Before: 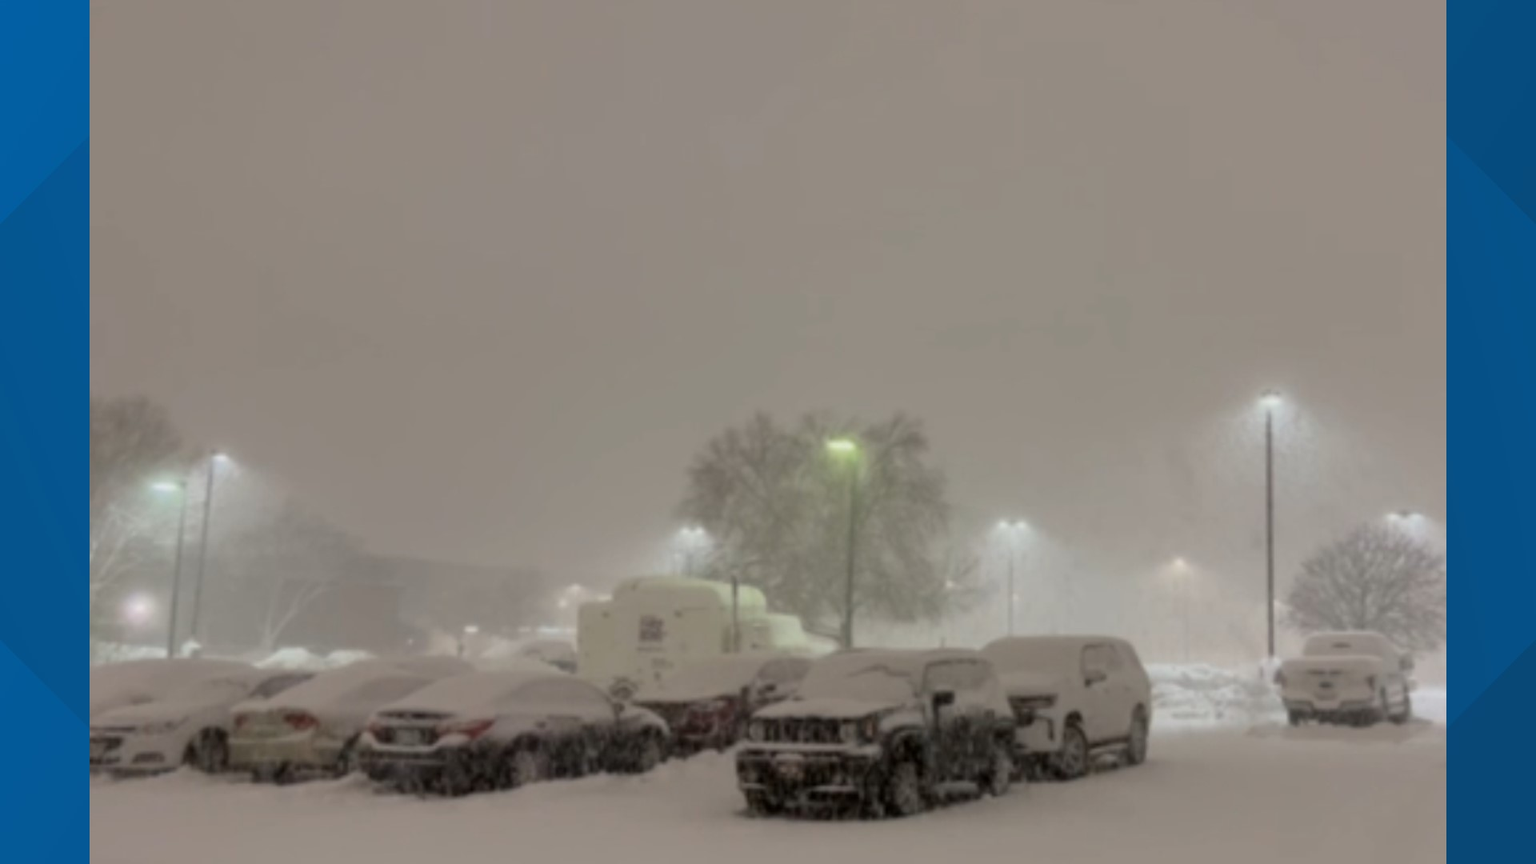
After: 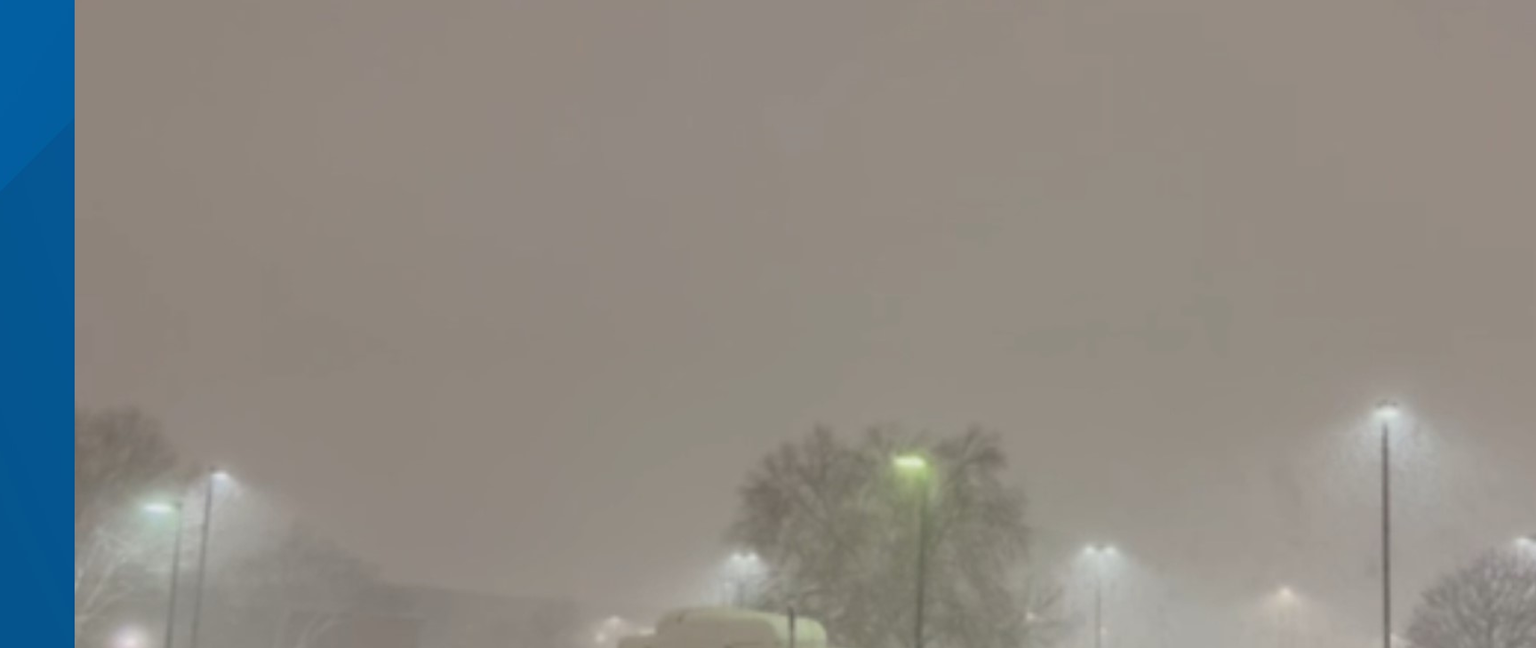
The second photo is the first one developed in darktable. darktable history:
crop: left 1.509%, top 3.452%, right 7.696%, bottom 28.452%
